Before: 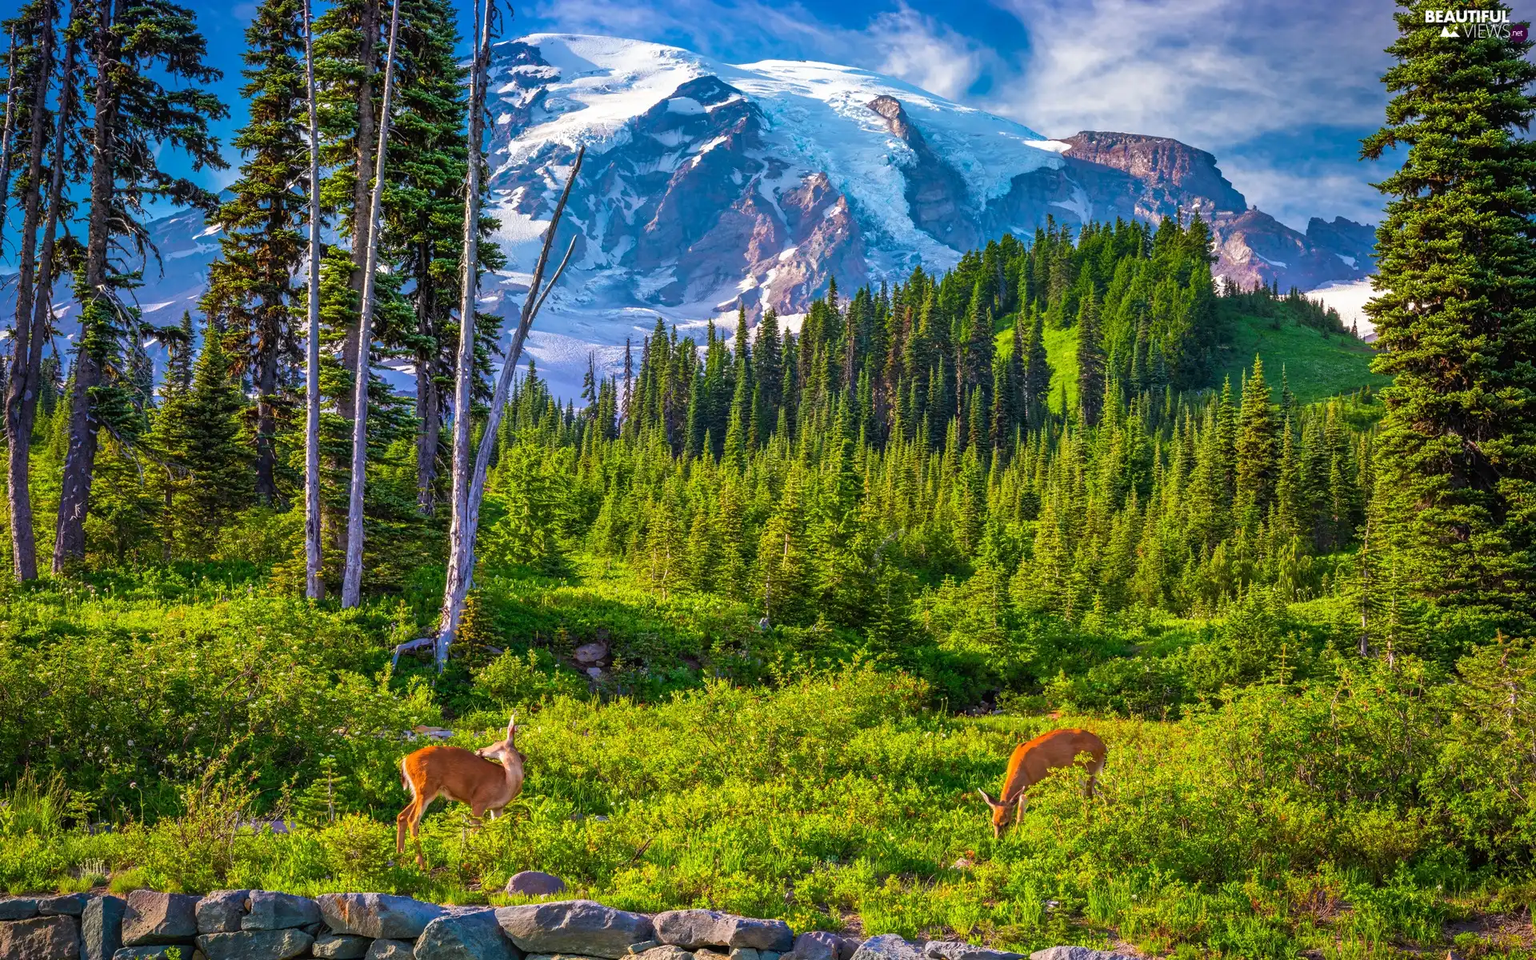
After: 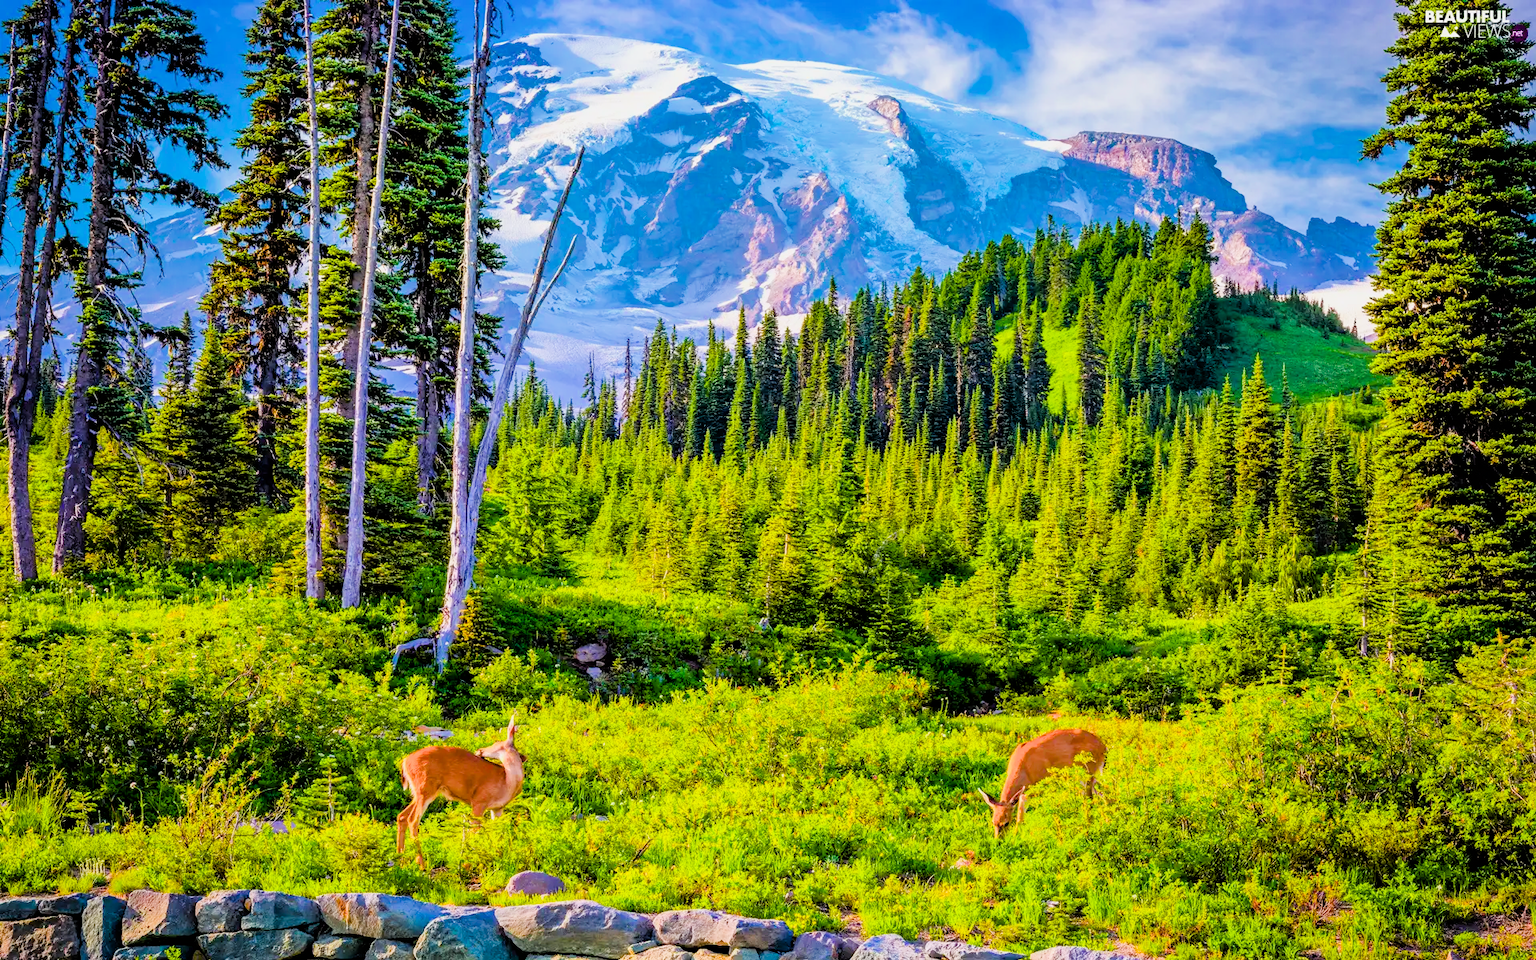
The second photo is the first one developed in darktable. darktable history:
filmic rgb: black relative exposure -7.16 EV, white relative exposure 5.39 EV, threshold 5.96 EV, hardness 3.03, enable highlight reconstruction true
exposure: black level correction 0.003, exposure 0.39 EV, compensate highlight preservation false
tone equalizer: -8 EV -1.11 EV, -7 EV -0.977 EV, -6 EV -0.829 EV, -5 EV -0.587 EV, -3 EV 0.568 EV, -2 EV 0.855 EV, -1 EV 1.01 EV, +0 EV 1.08 EV
color balance rgb: shadows lift › chroma 1.906%, shadows lift › hue 266.05°, perceptual saturation grading › global saturation 30.759%, global vibrance 20%
